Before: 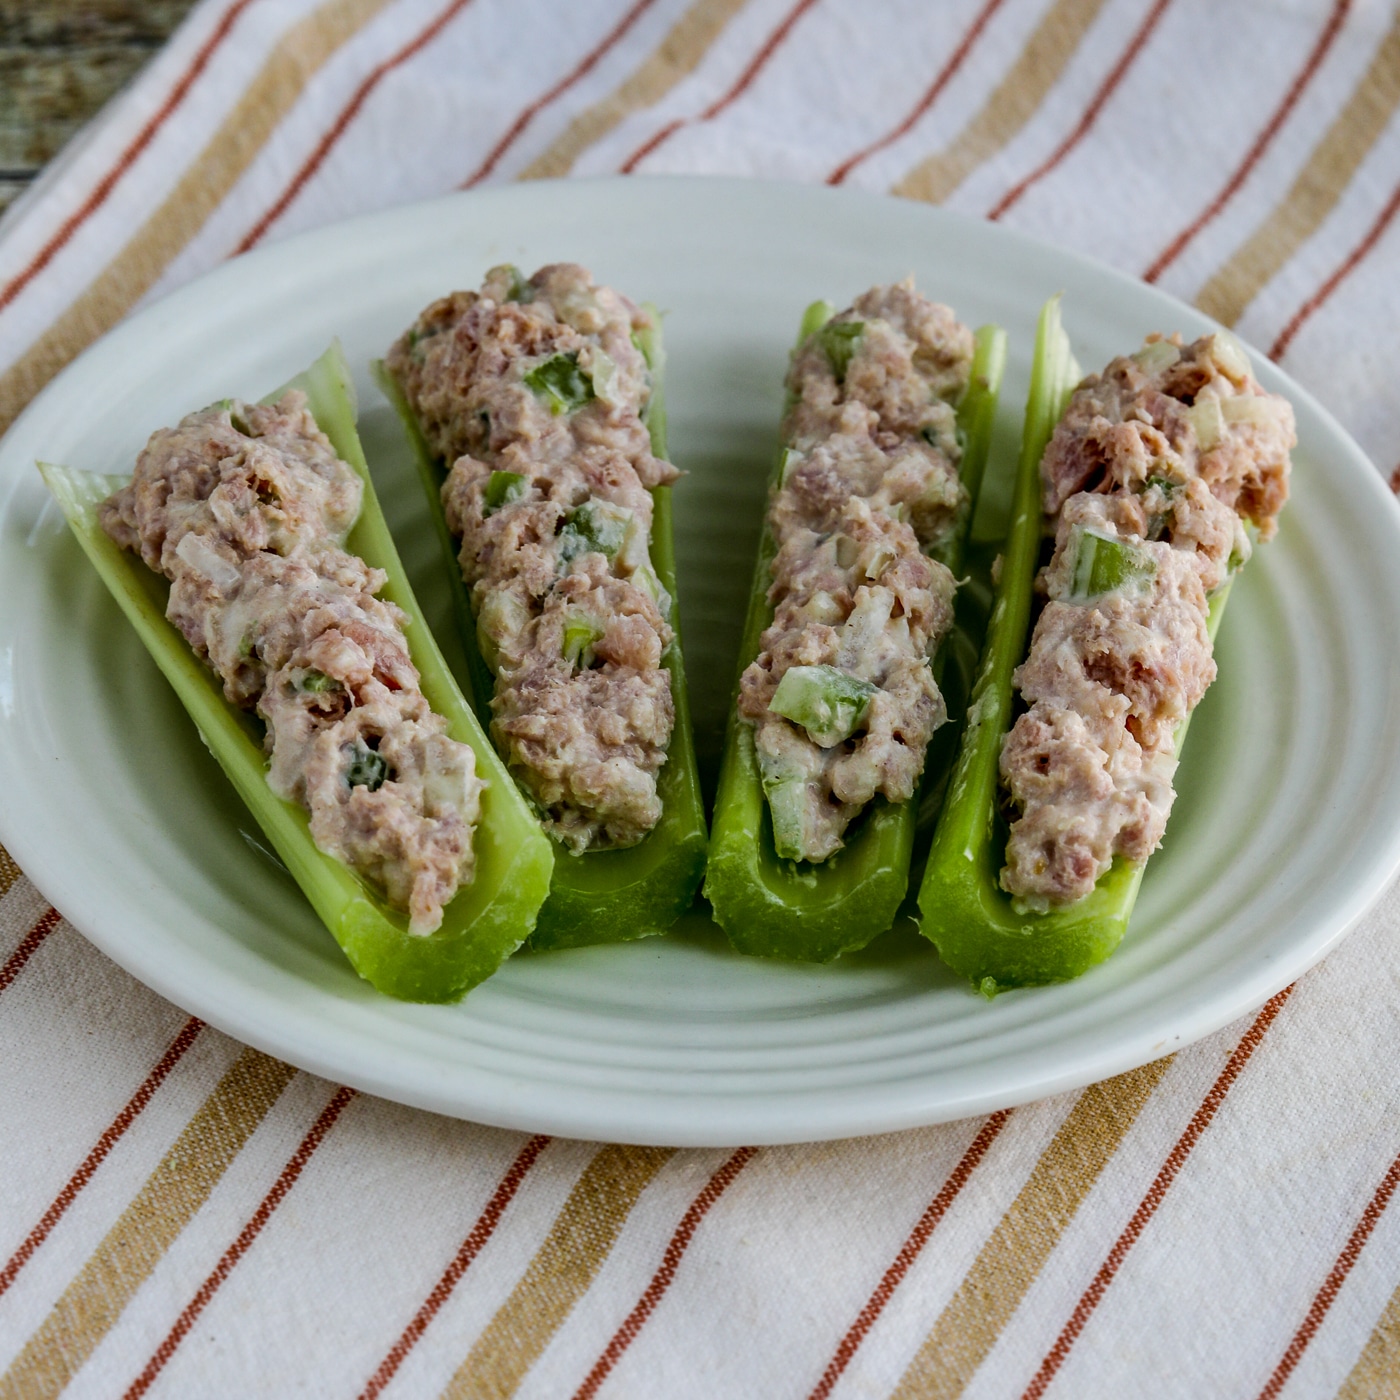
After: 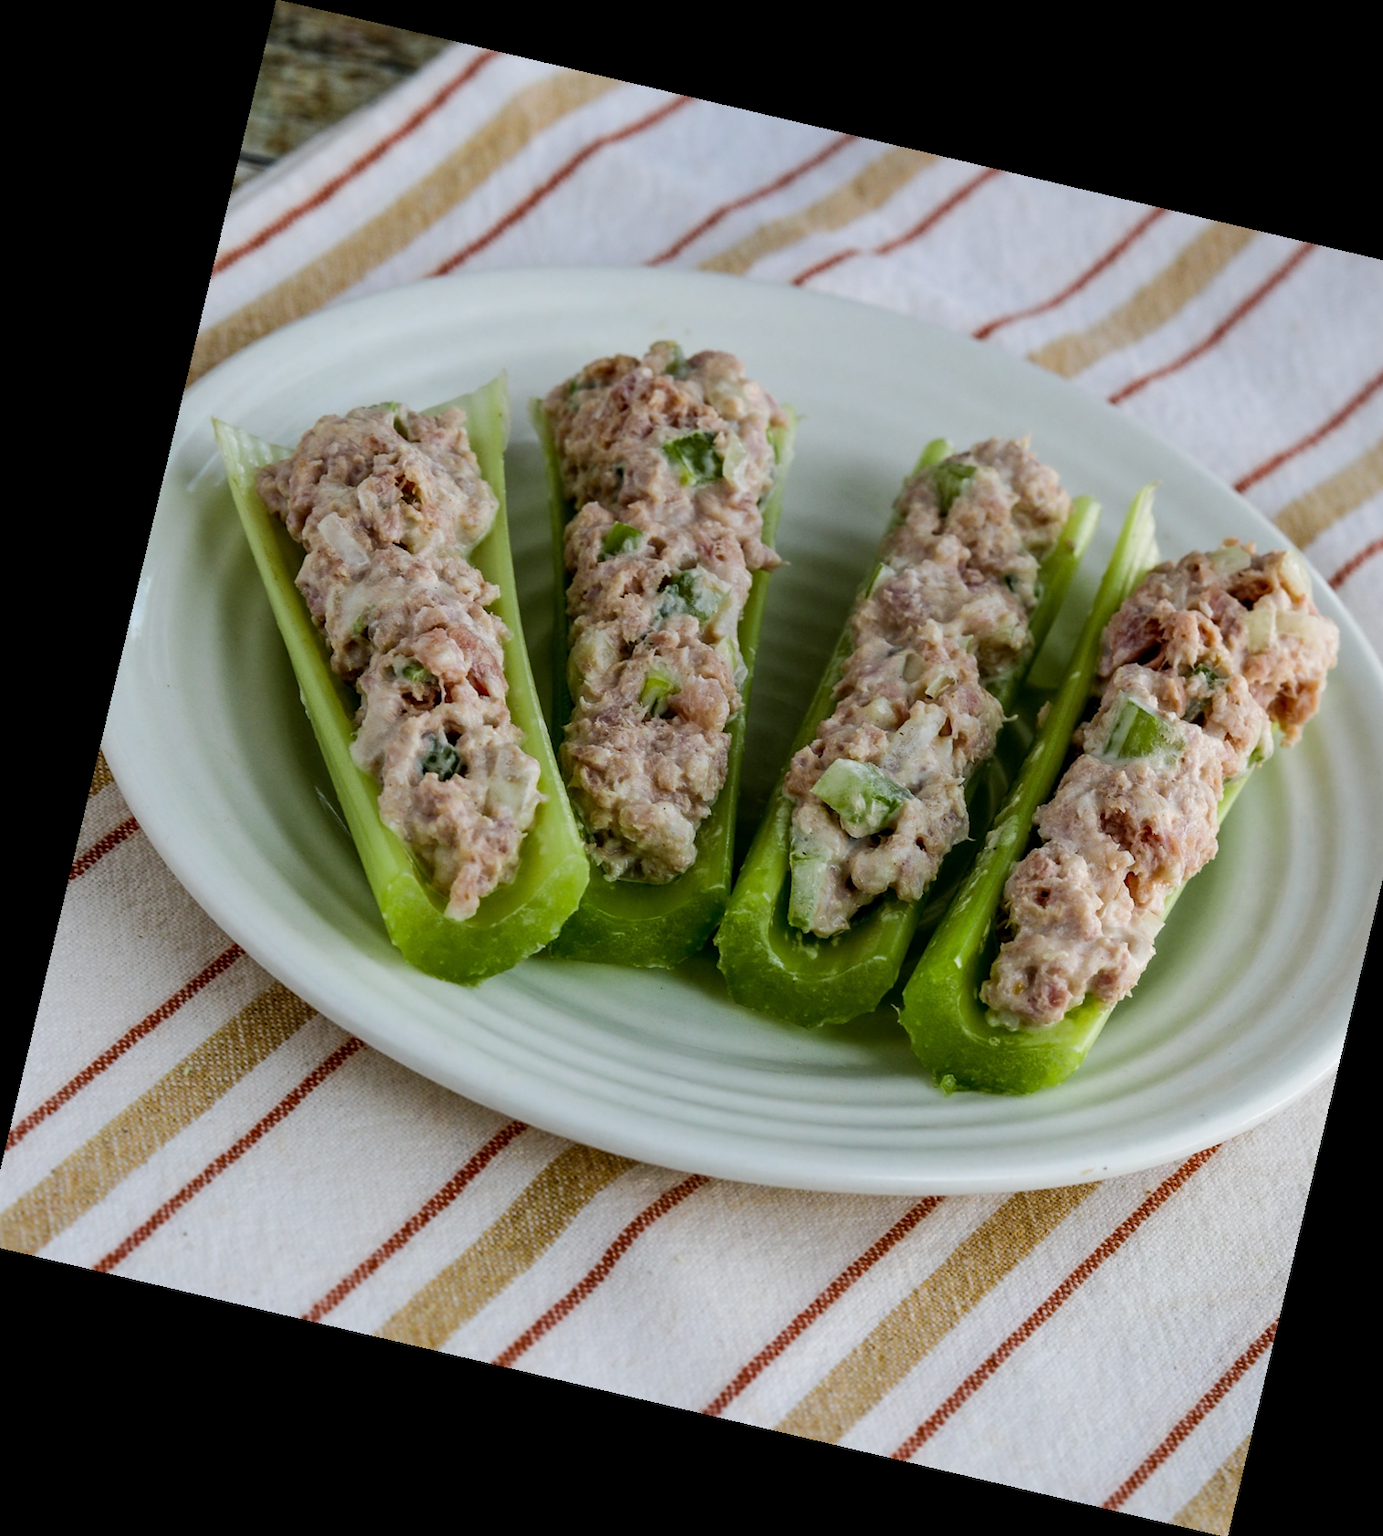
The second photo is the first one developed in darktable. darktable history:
sharpen: radius 2.883, amount 0.868, threshold 47.523
crop and rotate: left 1.088%, right 8.807%
rotate and perspective: rotation 13.27°, automatic cropping off
